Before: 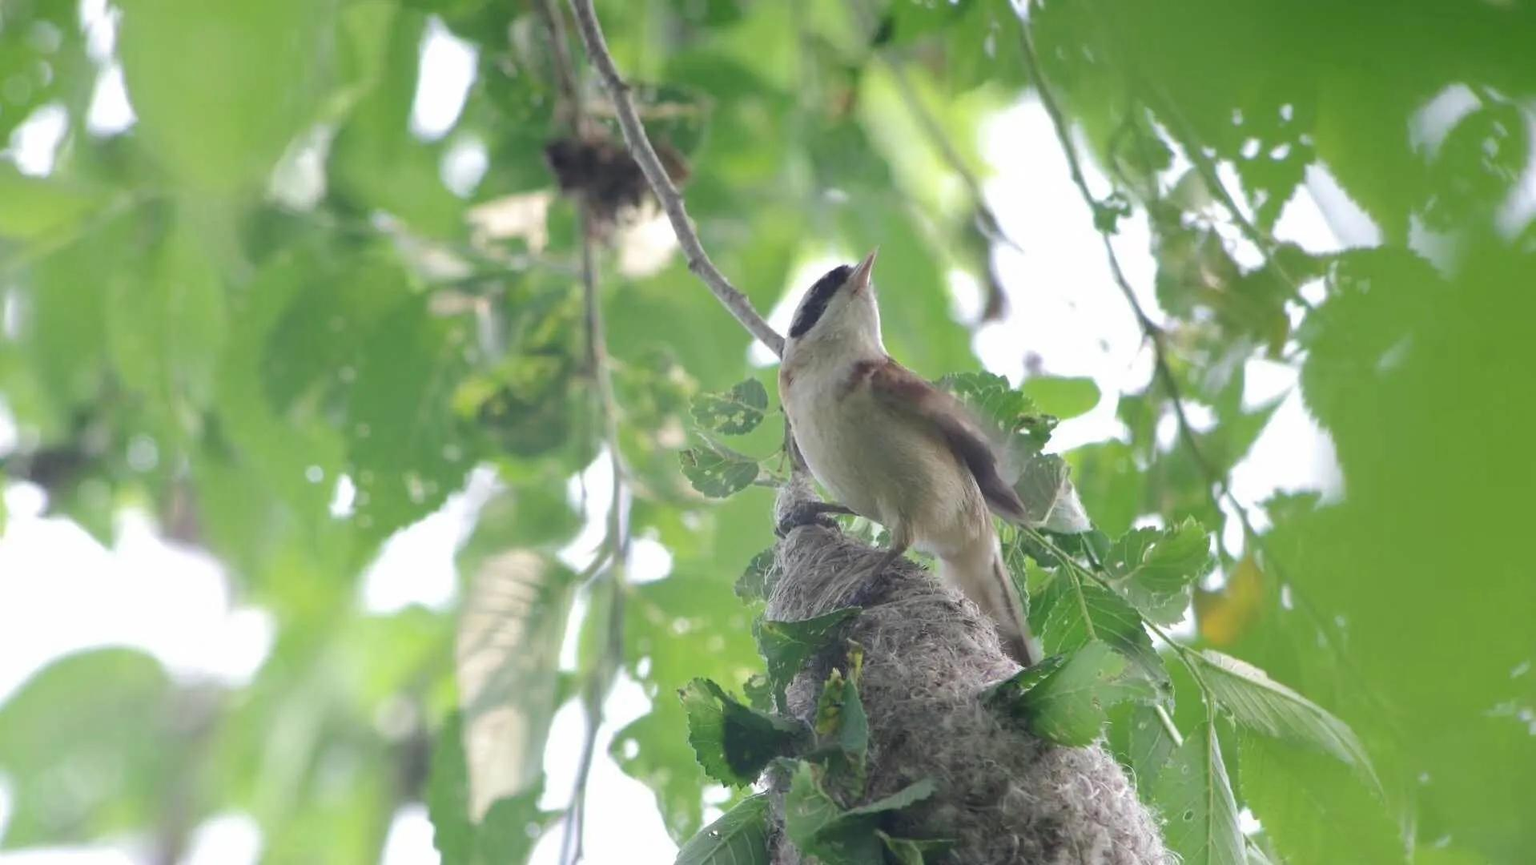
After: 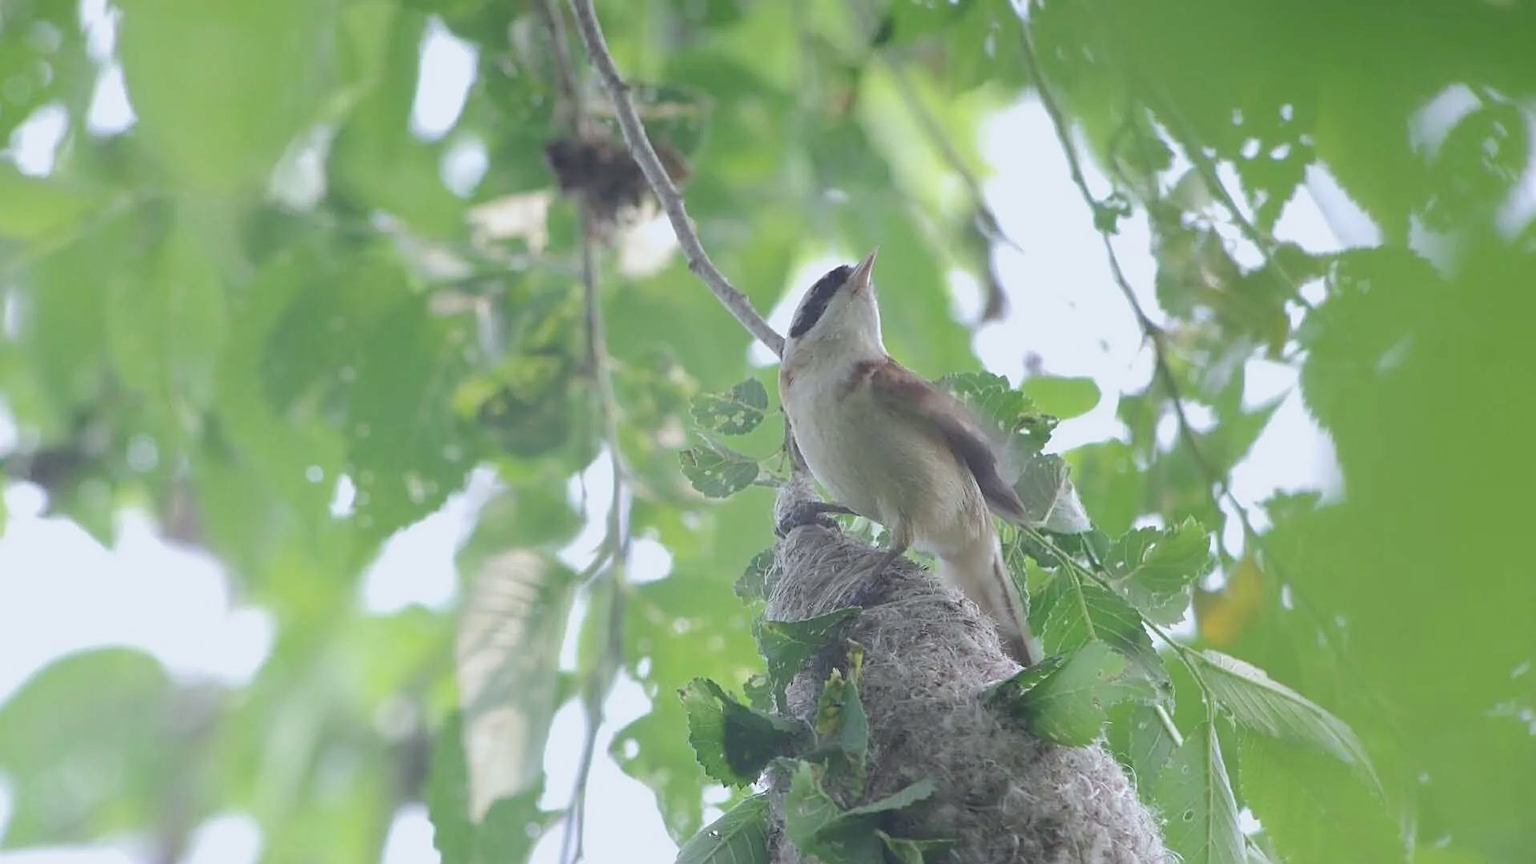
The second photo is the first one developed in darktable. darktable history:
white balance: red 0.967, blue 1.049
contrast brightness saturation: contrast -0.15, brightness 0.05, saturation -0.12
sharpen: on, module defaults
